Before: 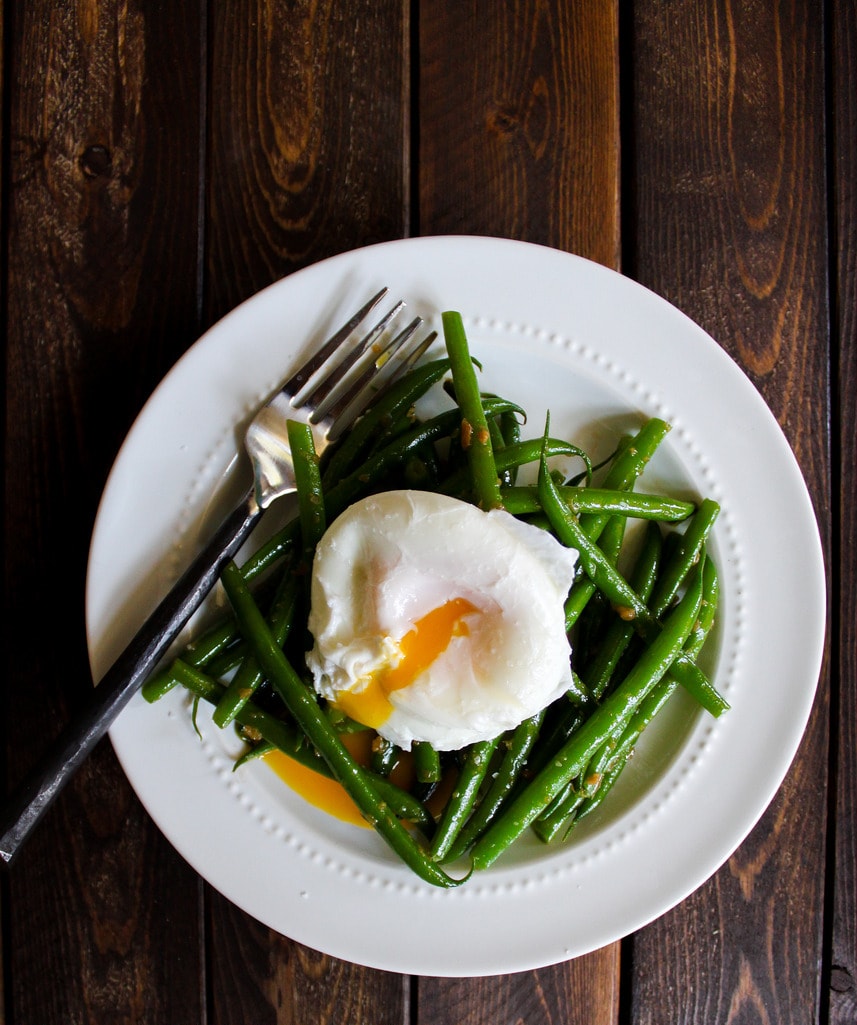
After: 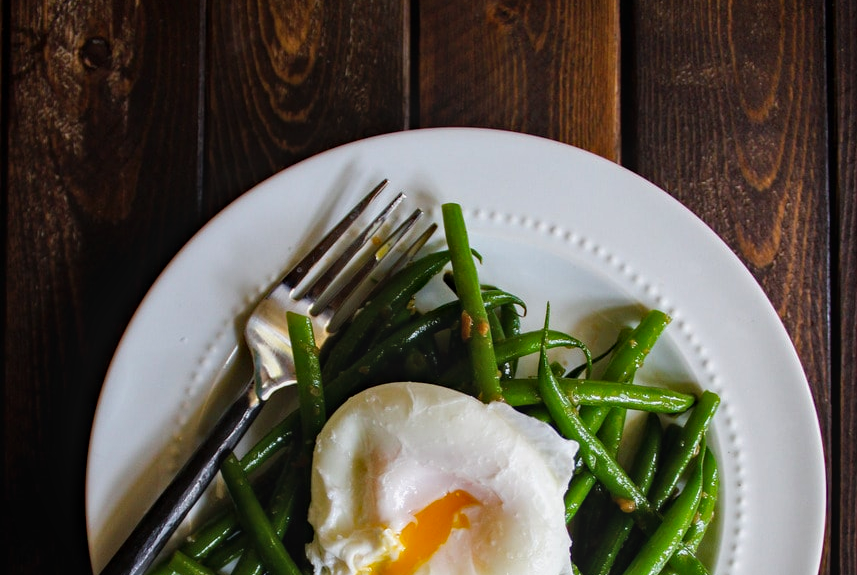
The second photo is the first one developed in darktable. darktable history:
local contrast: detail 110%
haze removal: compatibility mode true, adaptive false
crop and rotate: top 10.605%, bottom 33.274%
